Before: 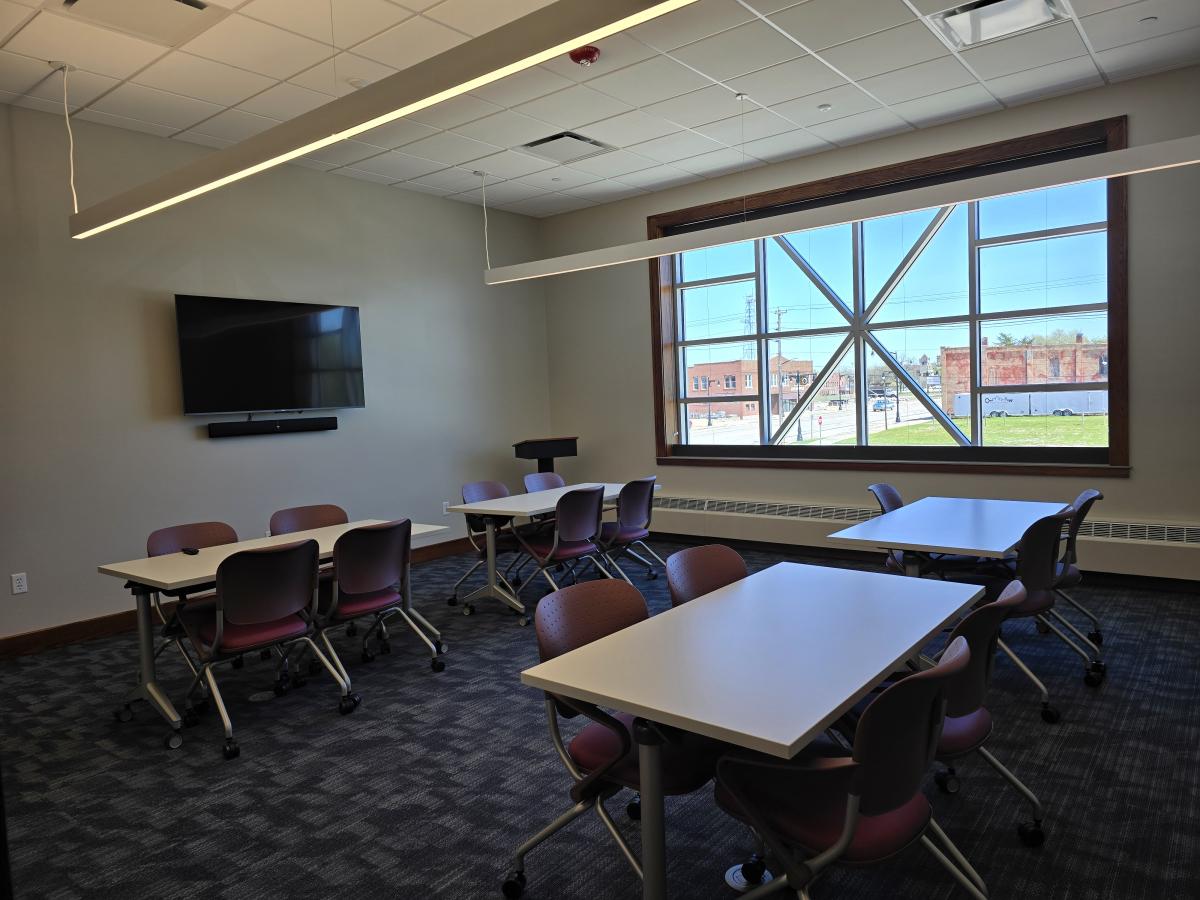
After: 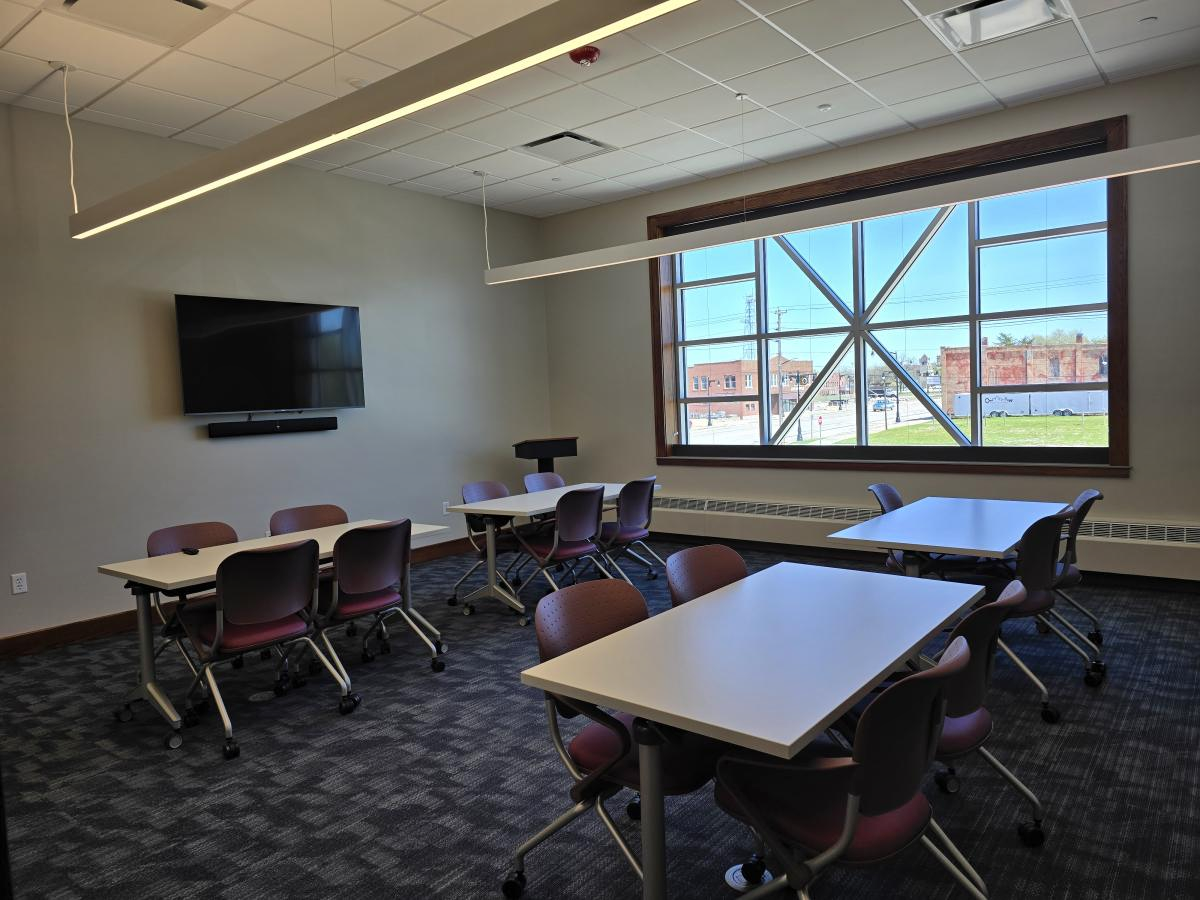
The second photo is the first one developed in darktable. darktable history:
exposure: compensate highlight preservation false
shadows and highlights: shadows 35, highlights -35, soften with gaussian
